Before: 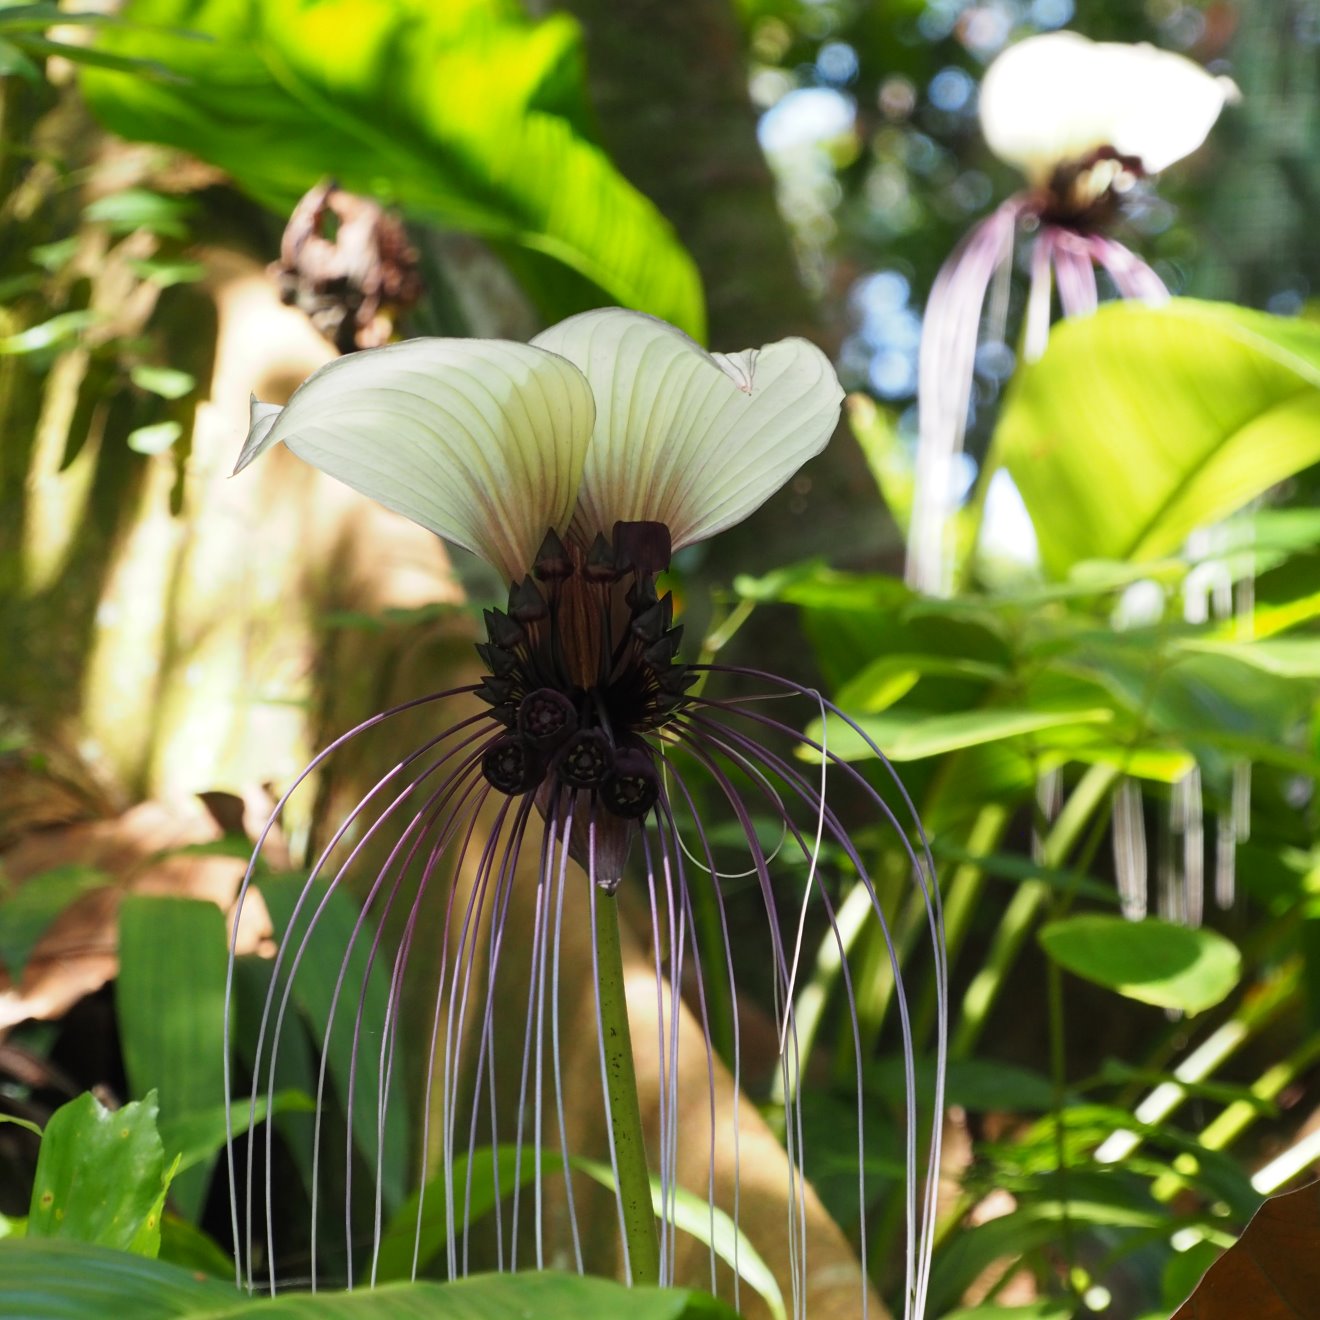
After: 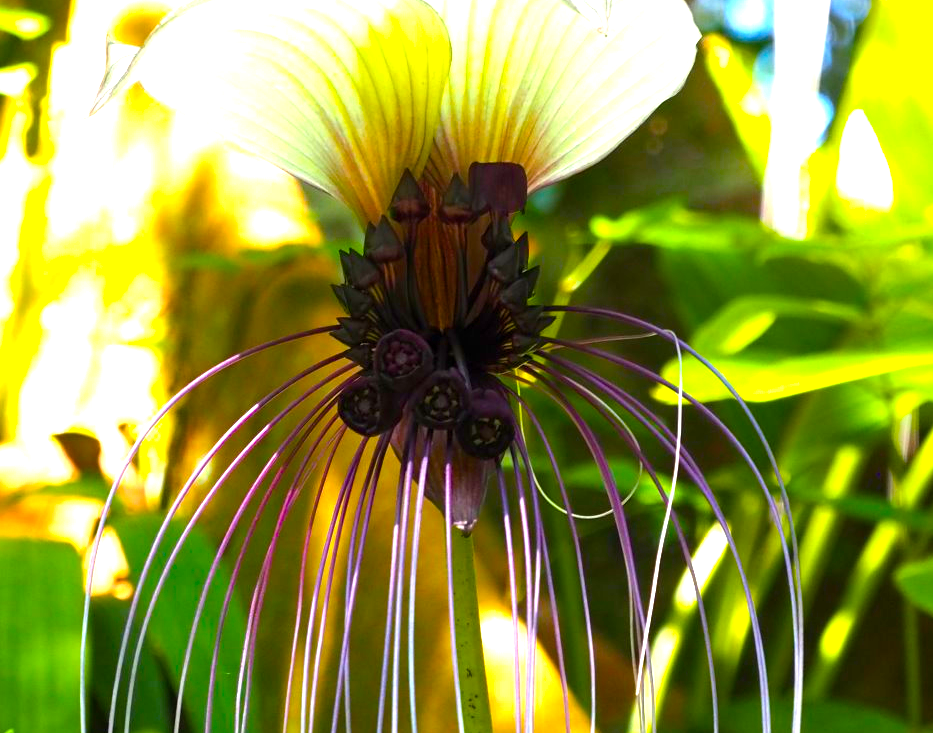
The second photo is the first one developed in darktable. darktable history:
crop: left 10.964%, top 27.211%, right 18.323%, bottom 17.196%
color balance rgb: linear chroma grading › global chroma 39.588%, perceptual saturation grading › global saturation 29.562%, perceptual brilliance grading › global brilliance 30.659%, global vibrance 20%
exposure: black level correction 0.001, exposure 0.145 EV, compensate exposure bias true, compensate highlight preservation false
